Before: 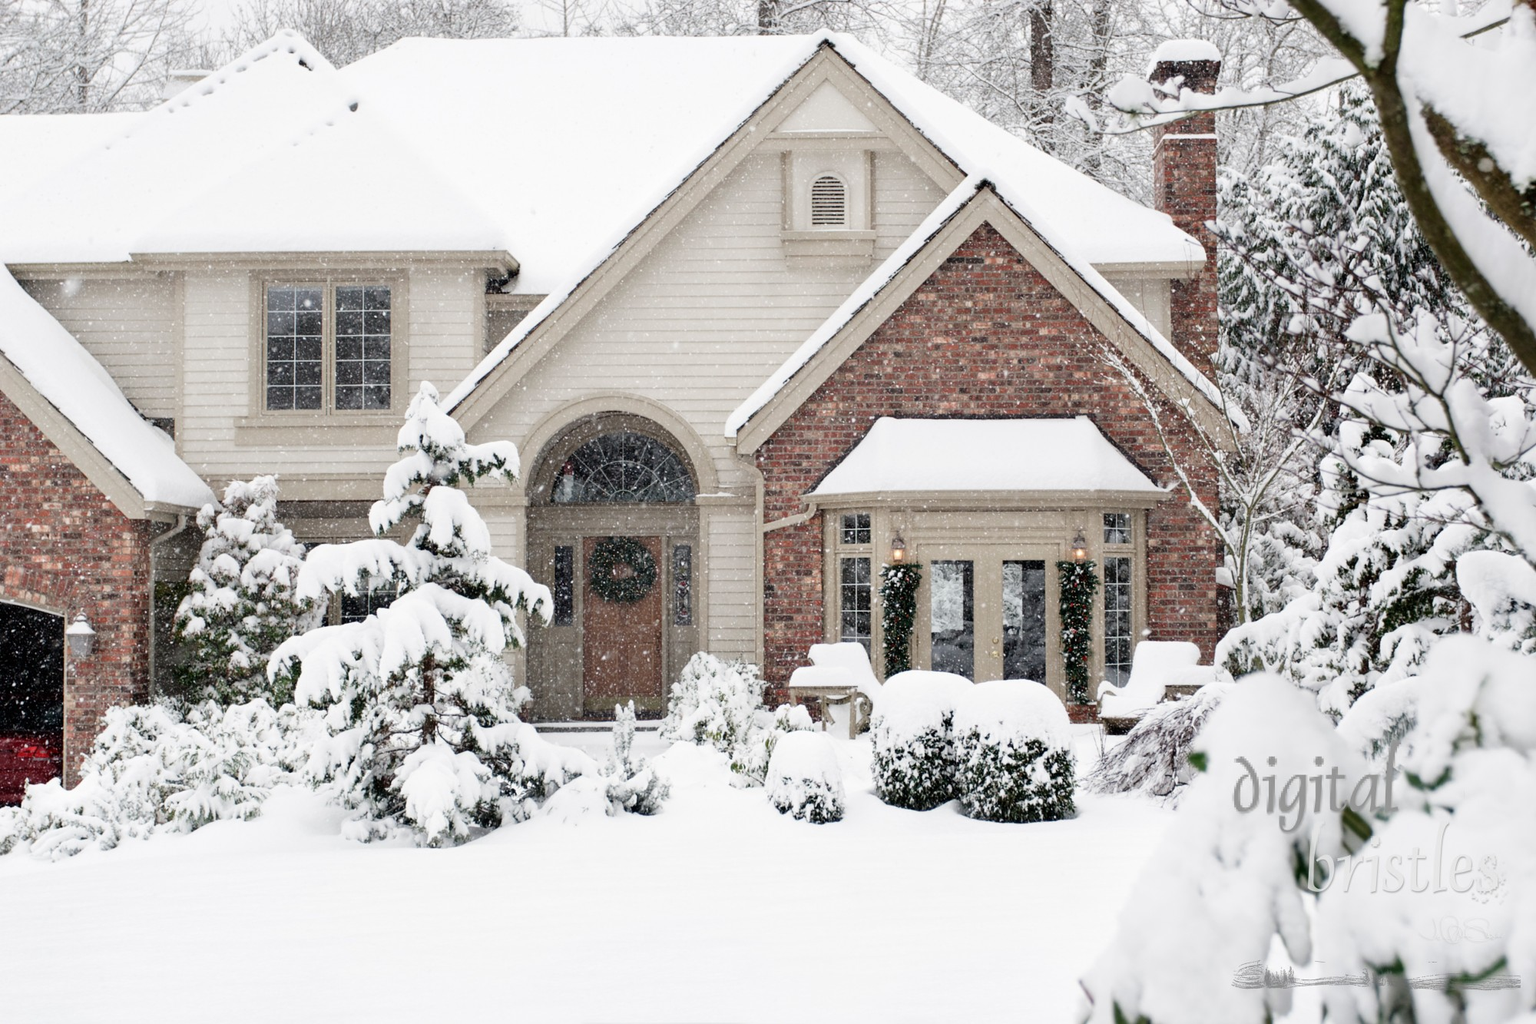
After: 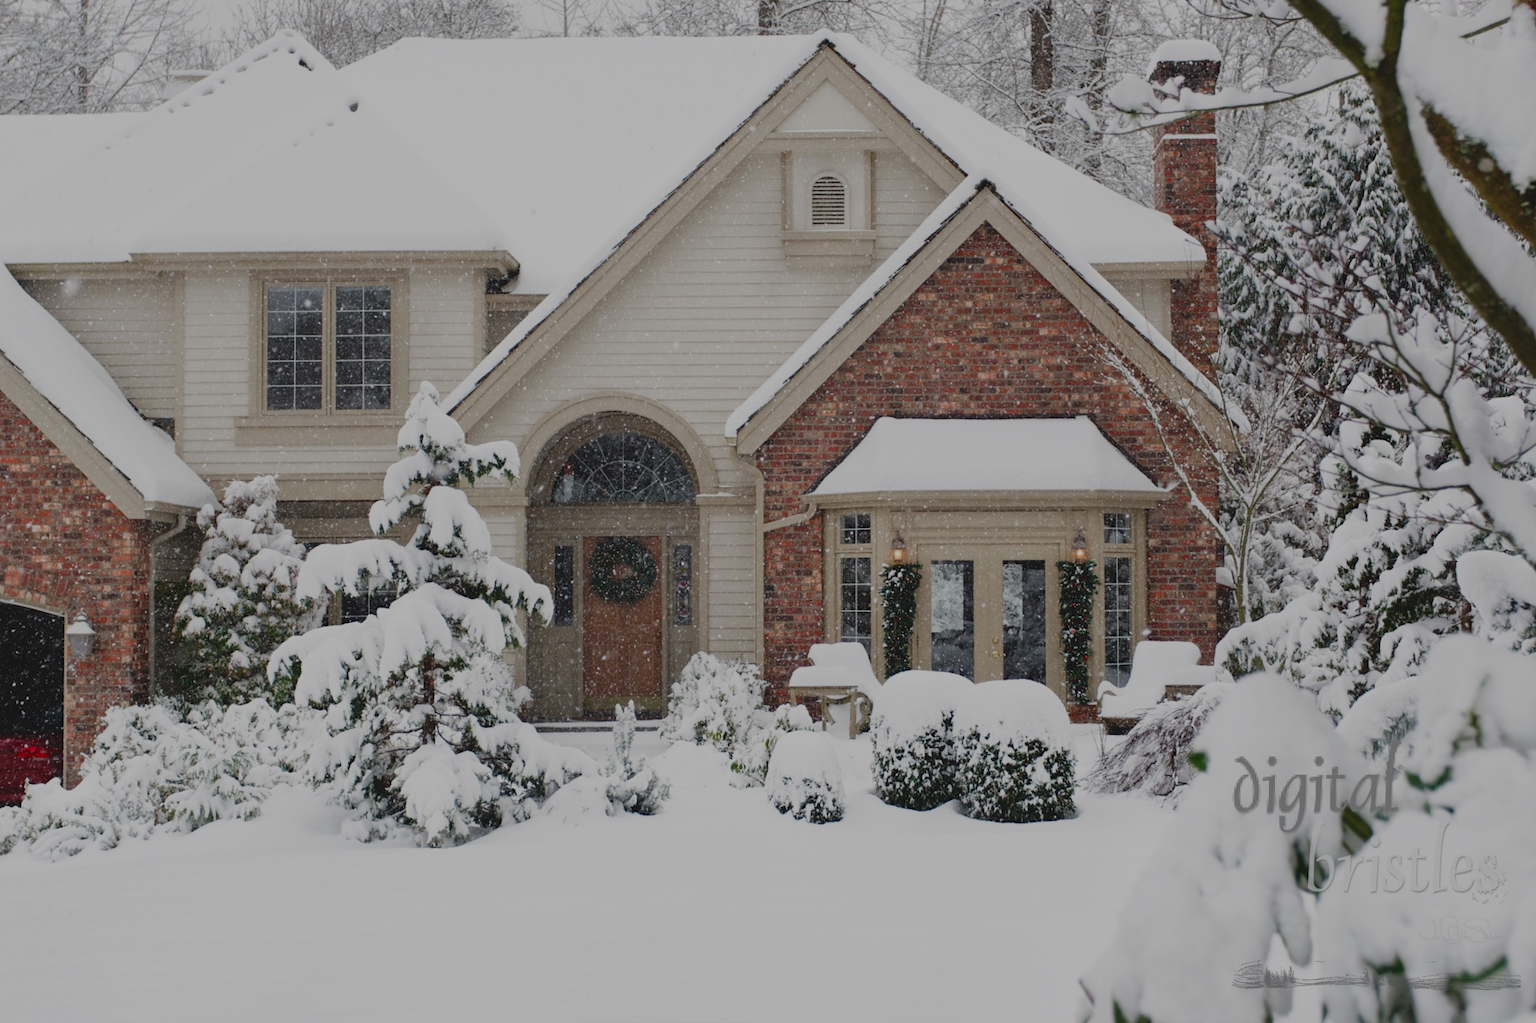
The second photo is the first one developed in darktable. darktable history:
color balance rgb: linear chroma grading › global chroma 8.928%, perceptual saturation grading › global saturation 0.398%, perceptual saturation grading › highlights -17.475%, perceptual saturation grading › mid-tones 33.283%, perceptual saturation grading › shadows 50.533%
exposure: black level correction -0.018, exposure -1.114 EV, compensate highlight preservation false
color calibration: illuminant same as pipeline (D50), adaptation XYZ, x 0.346, y 0.358, temperature 5012.11 K
